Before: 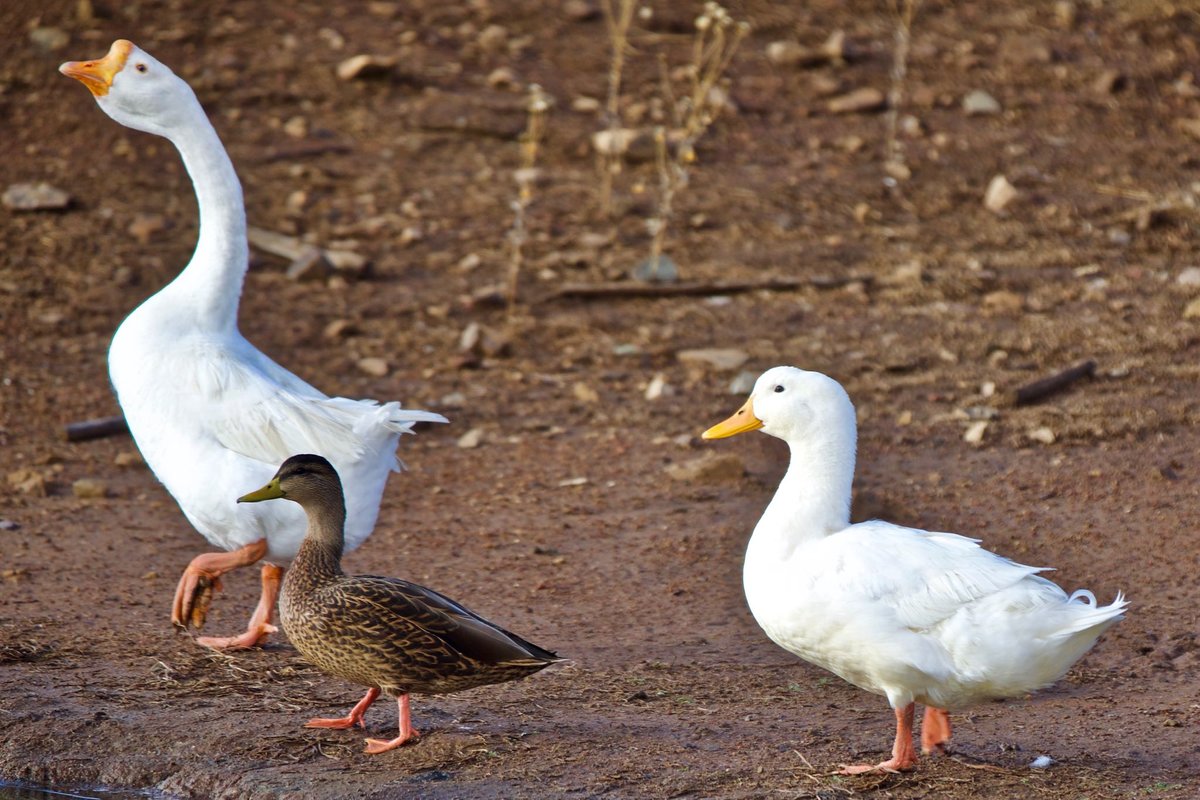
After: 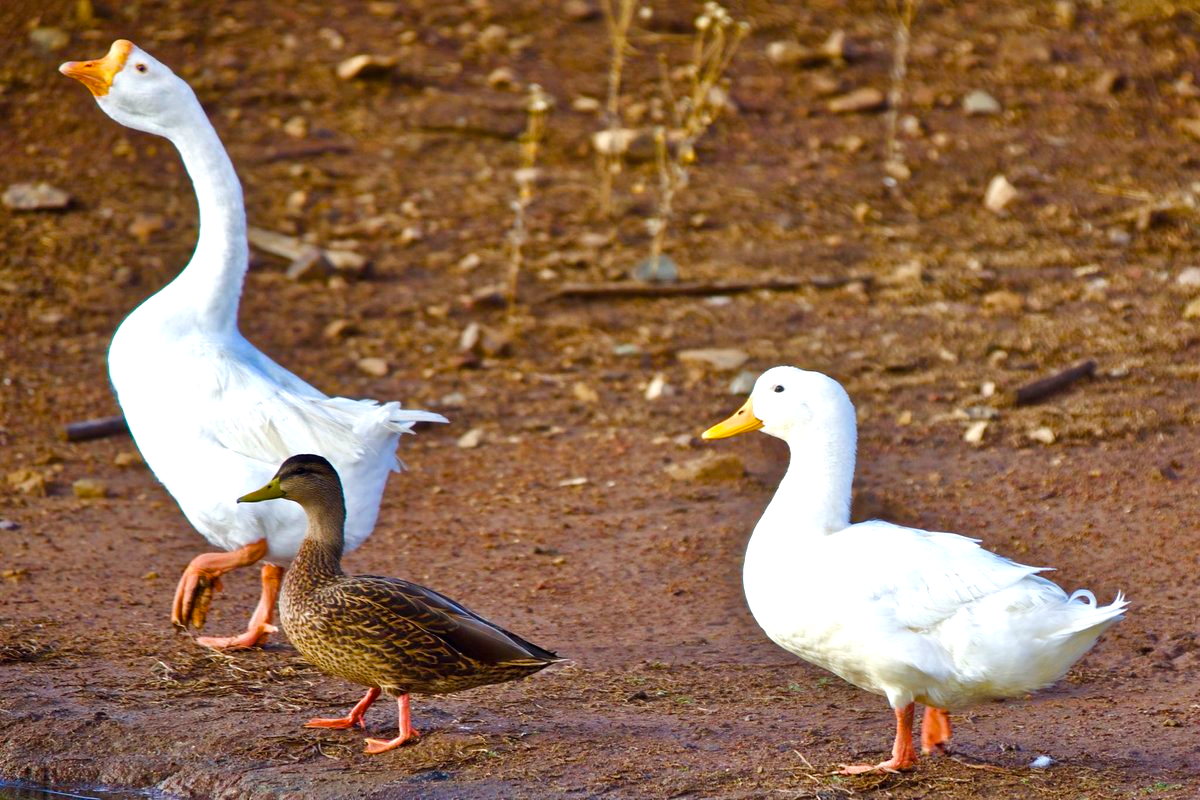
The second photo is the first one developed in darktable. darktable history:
color balance rgb: perceptual saturation grading › global saturation 26.353%, perceptual saturation grading › highlights -28.579%, perceptual saturation grading › mid-tones 15.232%, perceptual saturation grading › shadows 34.305%, perceptual brilliance grading › global brilliance 10.162%, global vibrance 20%
